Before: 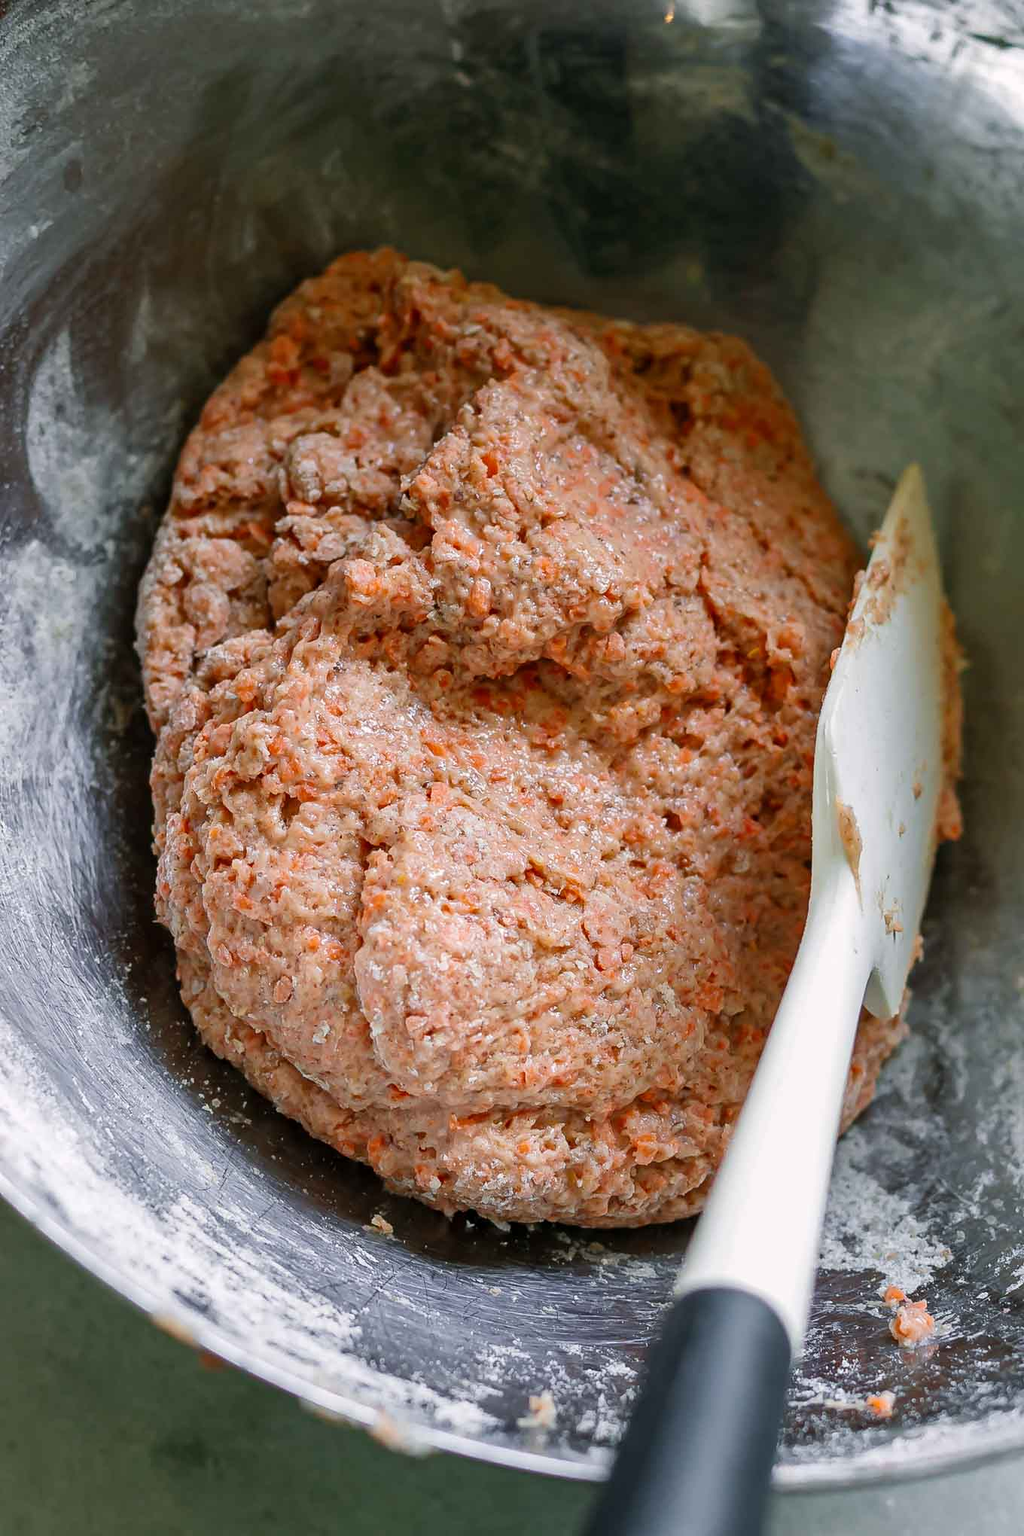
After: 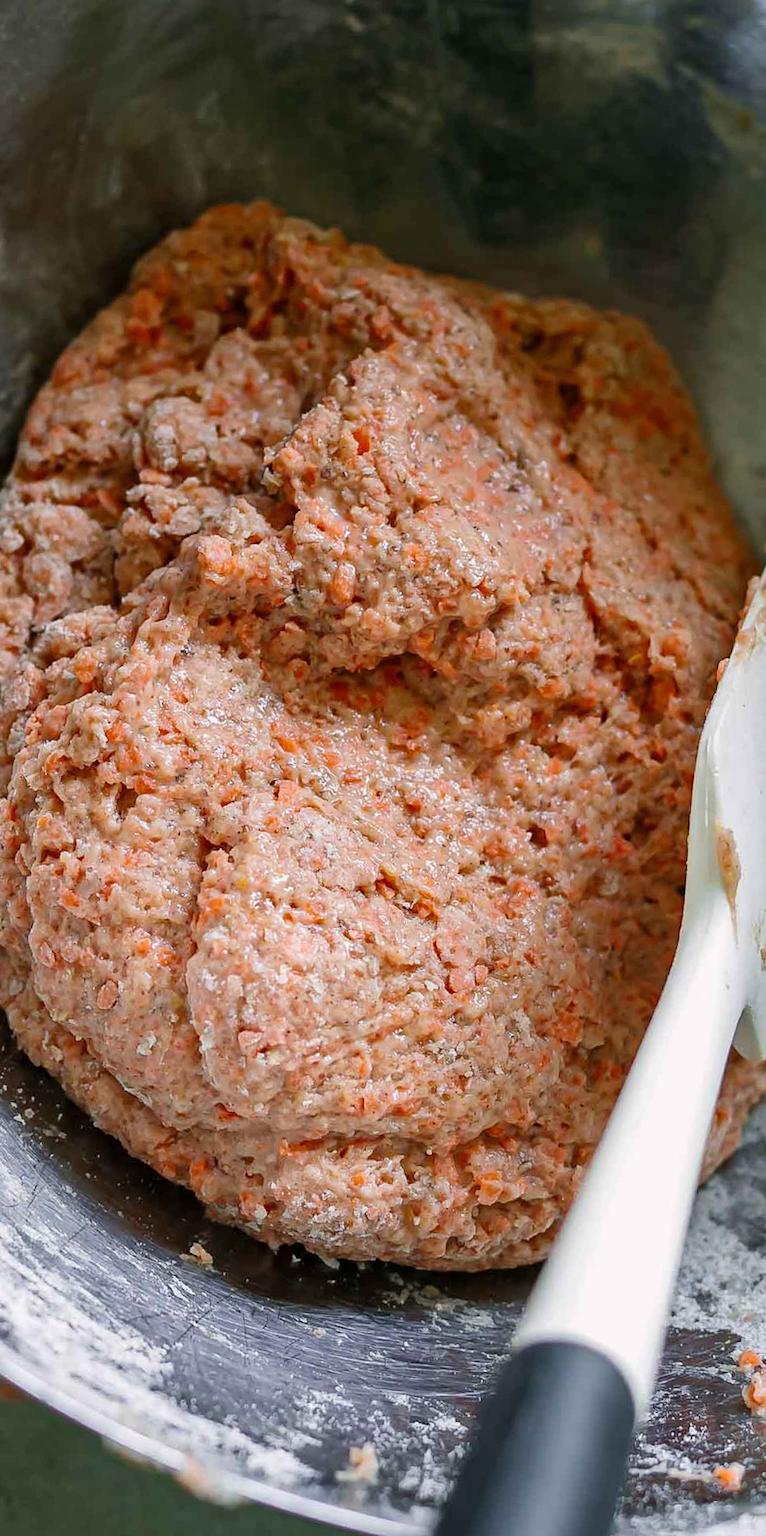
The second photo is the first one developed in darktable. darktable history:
crop and rotate: angle -3.06°, left 14.164%, top 0.023%, right 10.992%, bottom 0.089%
